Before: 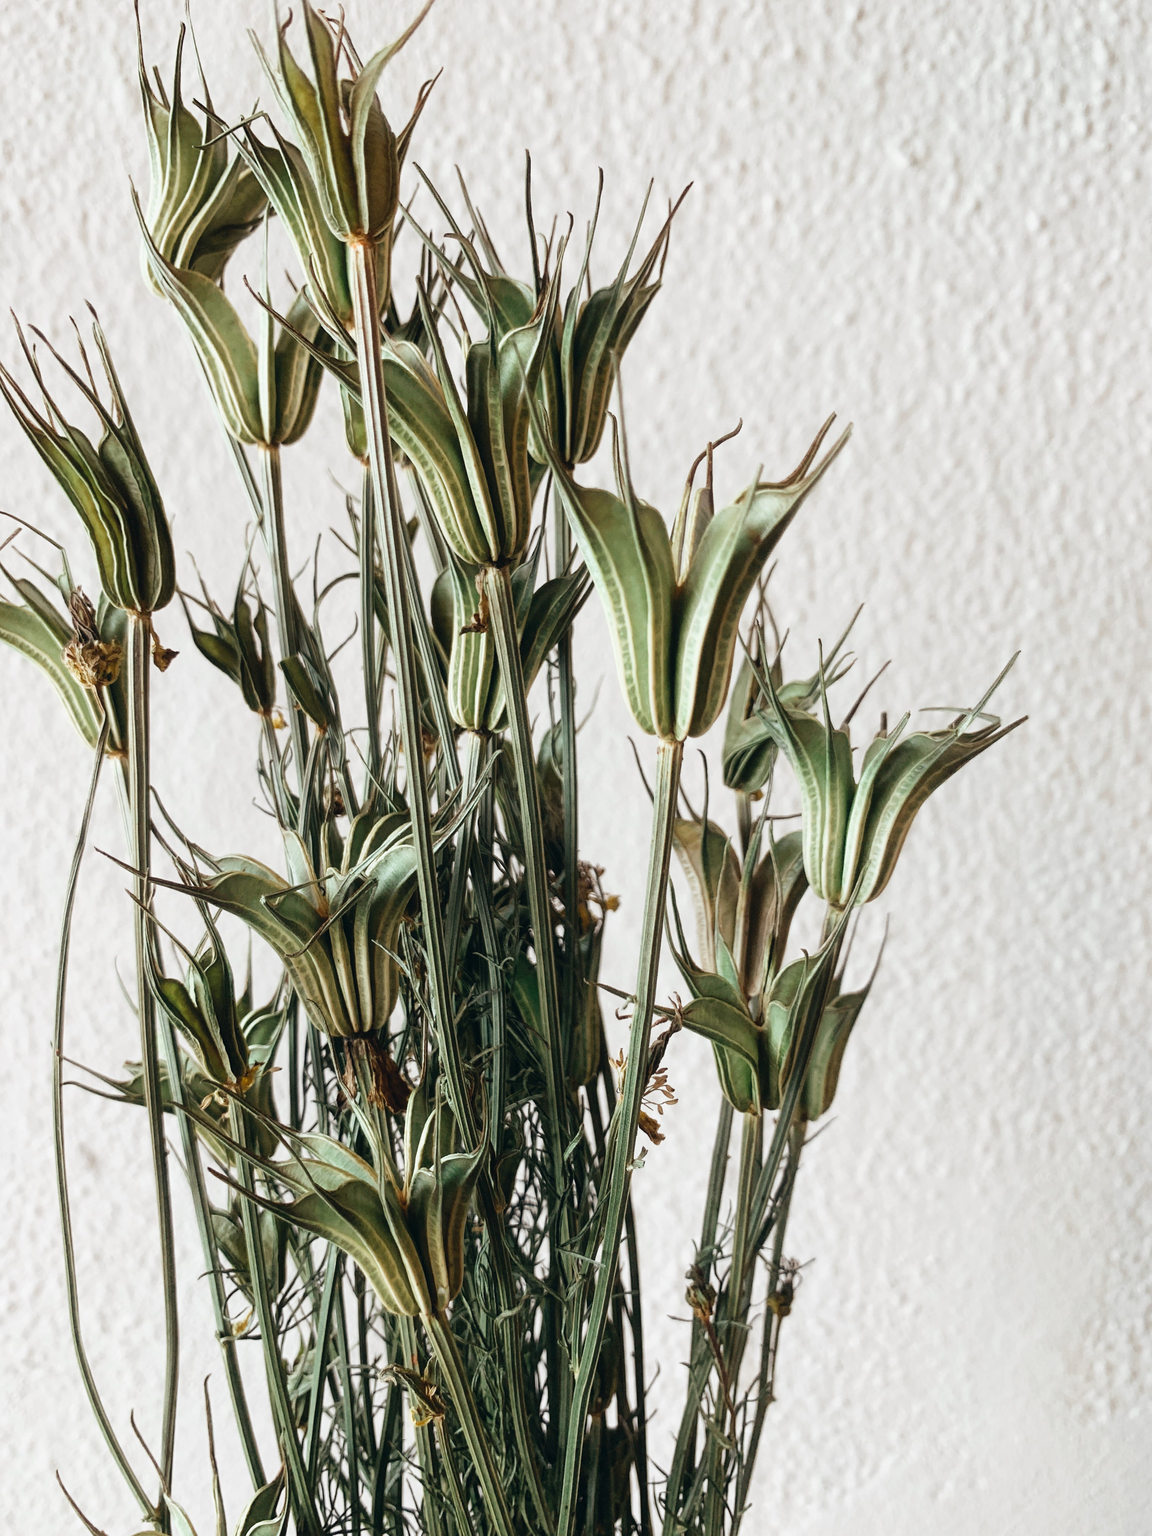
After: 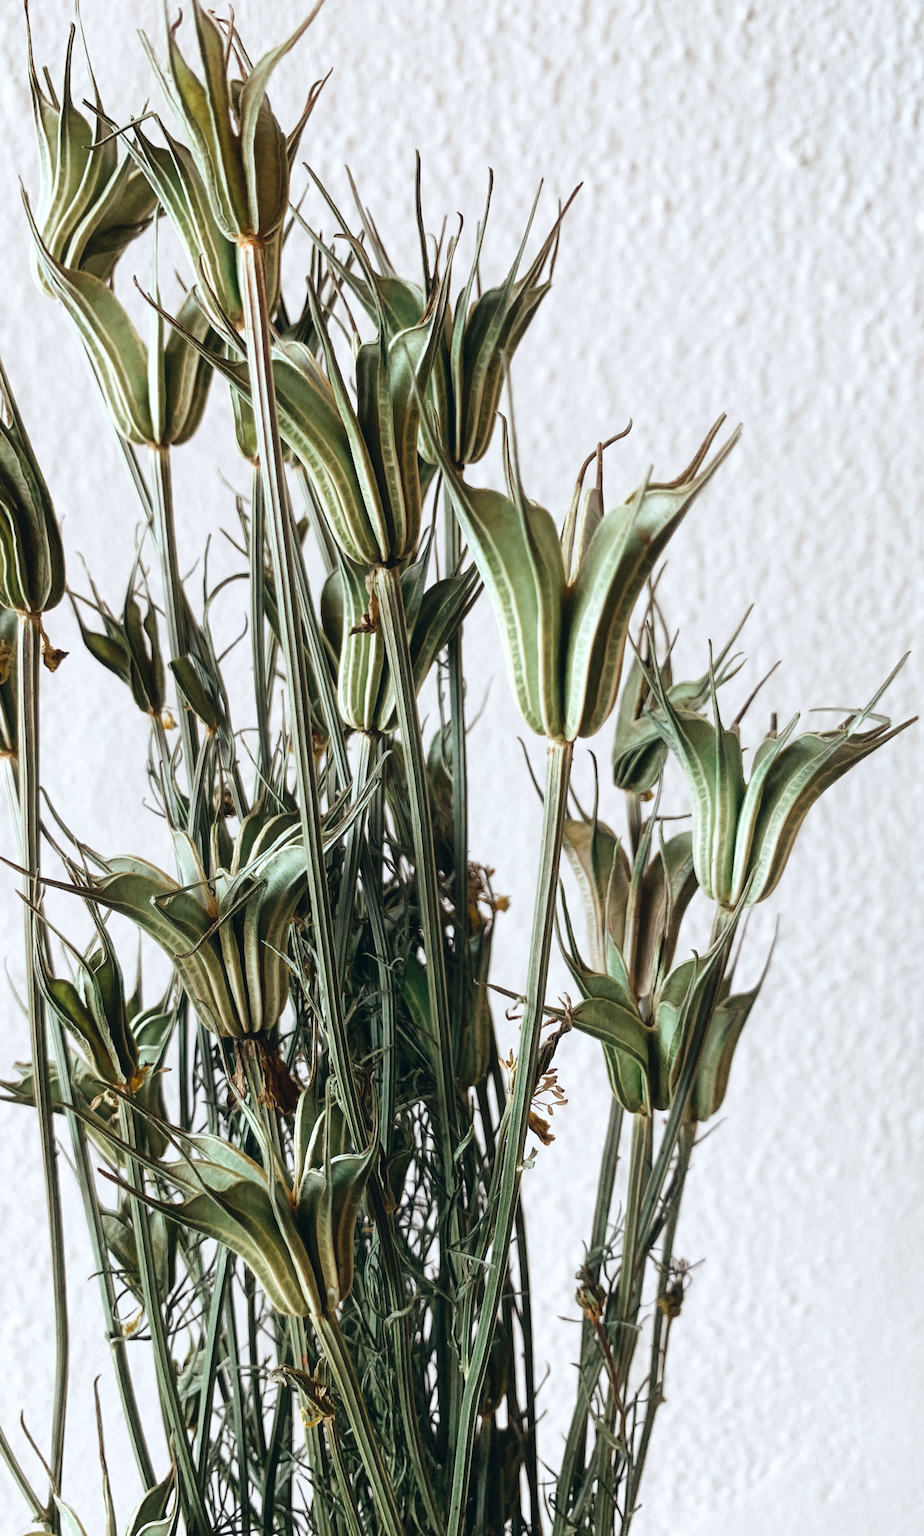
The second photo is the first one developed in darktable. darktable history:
exposure: exposure 0.131 EV, compensate highlight preservation false
white balance: red 0.98, blue 1.034
crop and rotate: left 9.597%, right 10.195%
